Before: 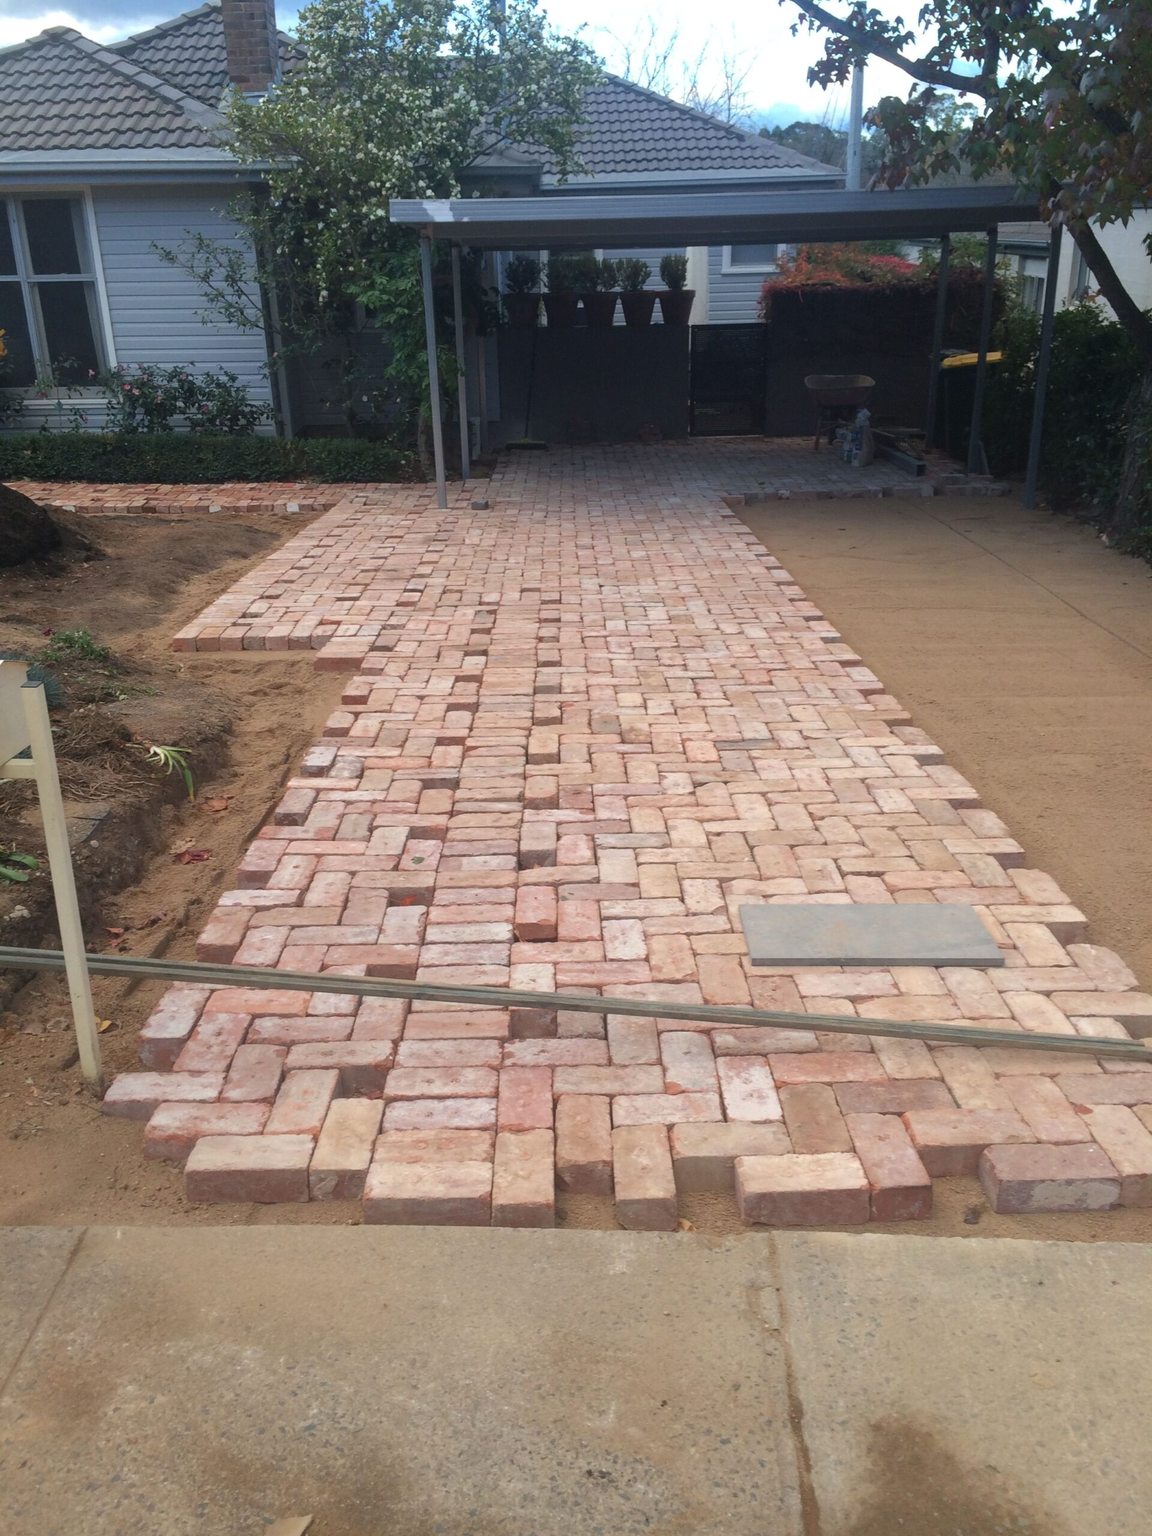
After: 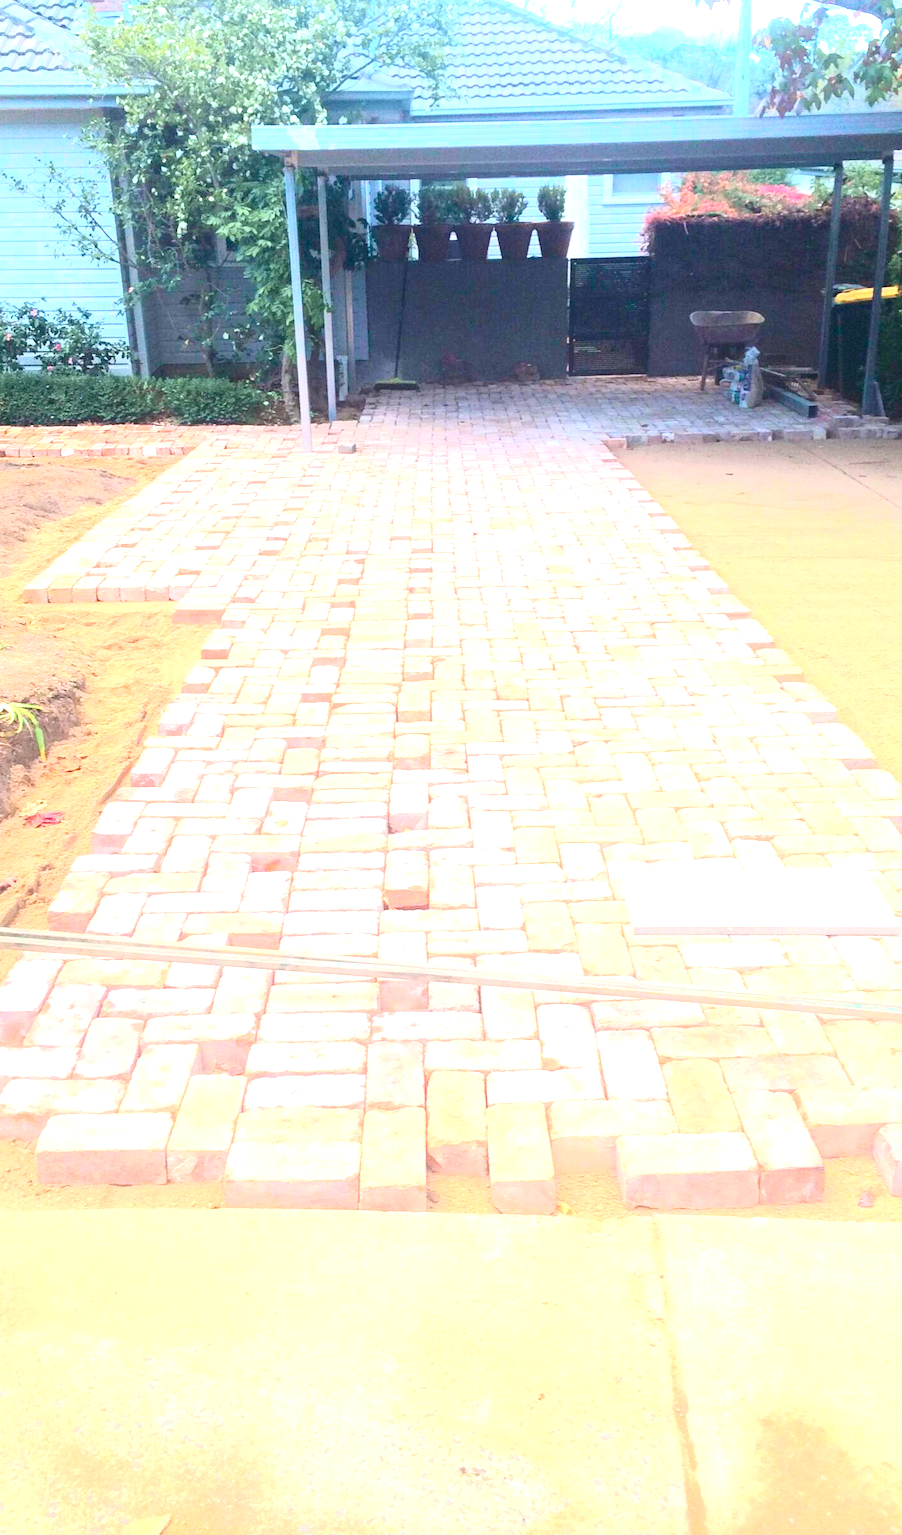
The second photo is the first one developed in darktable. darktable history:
exposure: black level correction 0.001, exposure 2.607 EV, compensate exposure bias true, compensate highlight preservation false
tone curve: curves: ch0 [(0, 0.031) (0.139, 0.084) (0.311, 0.278) (0.495, 0.544) (0.718, 0.816) (0.841, 0.909) (1, 0.967)]; ch1 [(0, 0) (0.272, 0.249) (0.388, 0.385) (0.479, 0.456) (0.495, 0.497) (0.538, 0.55) (0.578, 0.595) (0.707, 0.778) (1, 1)]; ch2 [(0, 0) (0.125, 0.089) (0.353, 0.329) (0.443, 0.408) (0.502, 0.495) (0.56, 0.553) (0.608, 0.631) (1, 1)], color space Lab, independent channels, preserve colors none
crop and rotate: left 13.15%, top 5.251%, right 12.609%
